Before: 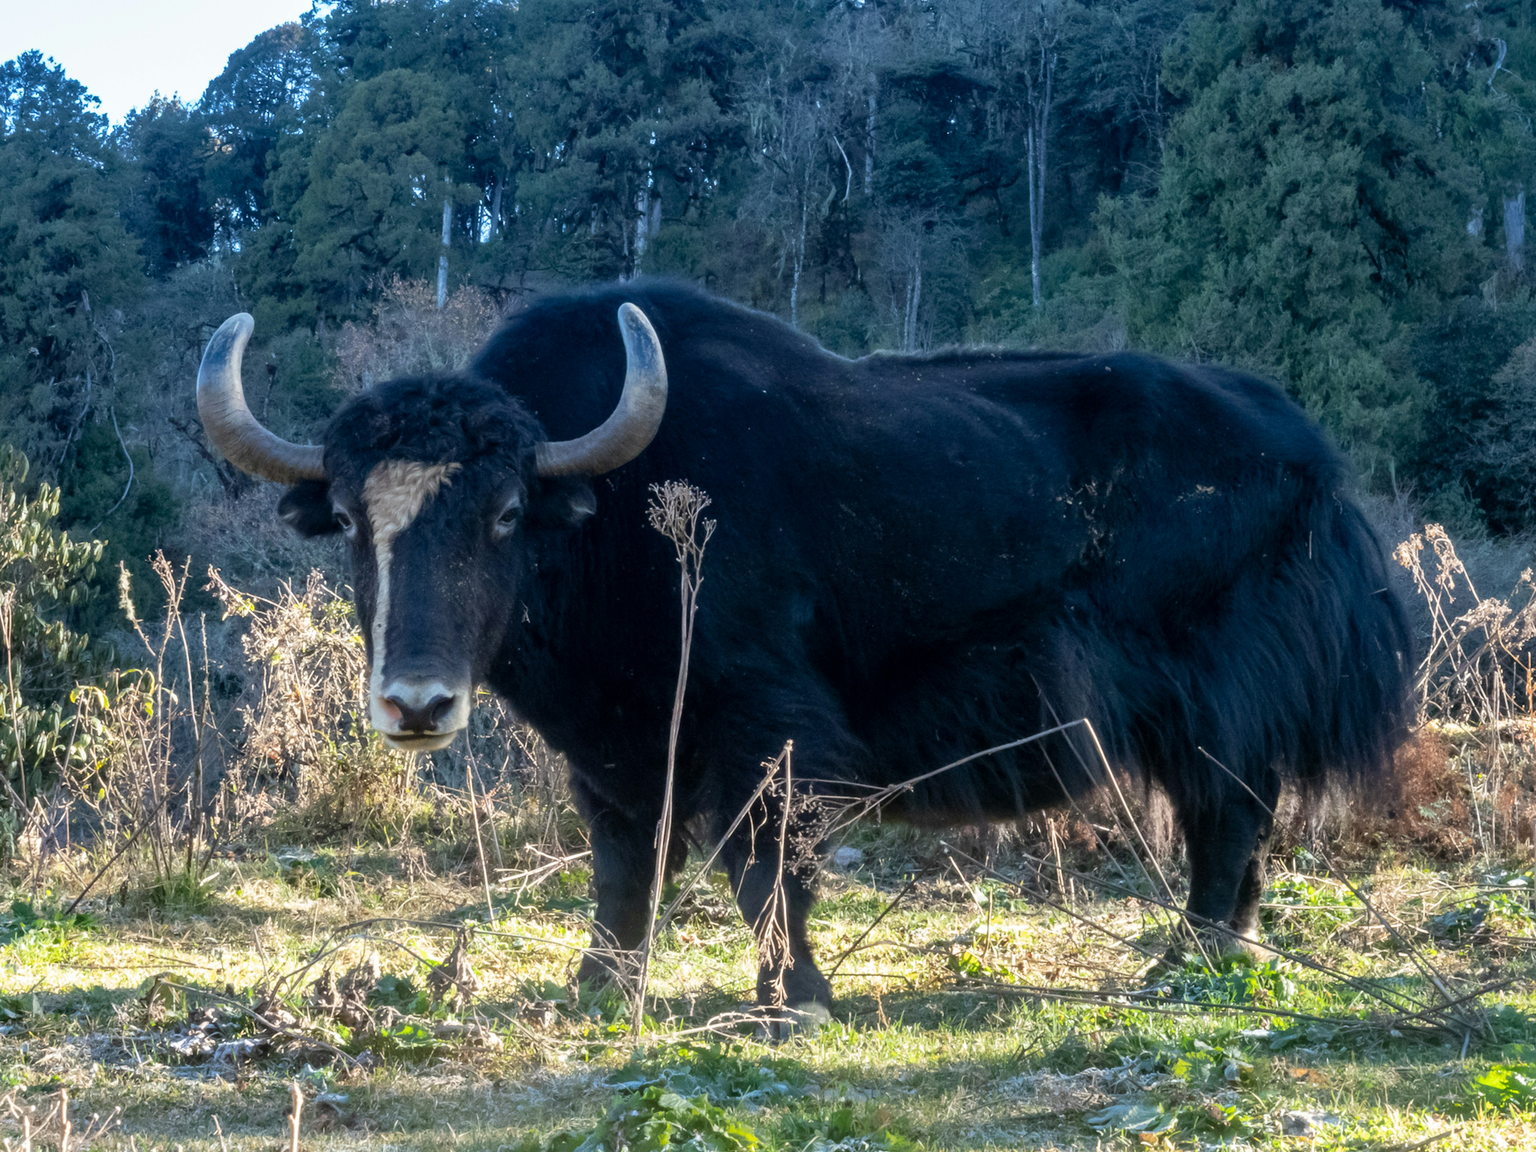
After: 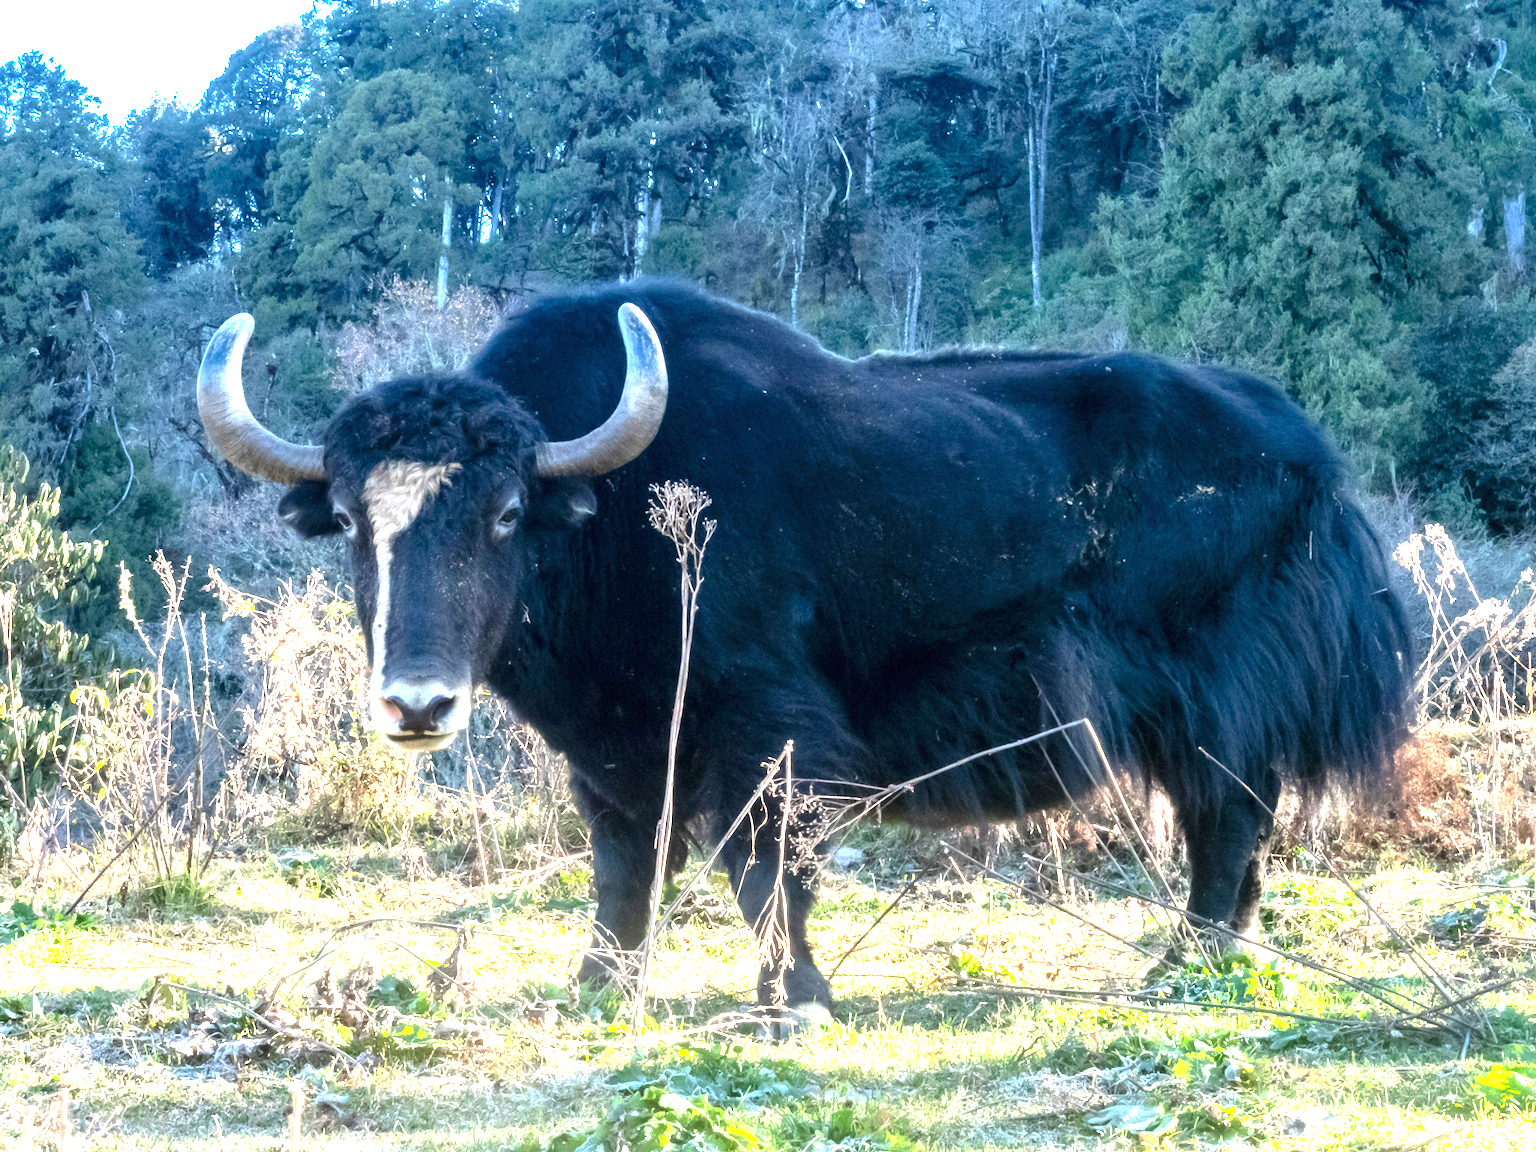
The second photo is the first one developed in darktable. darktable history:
exposure: black level correction 0, exposure 1.709 EV, compensate highlight preservation false
